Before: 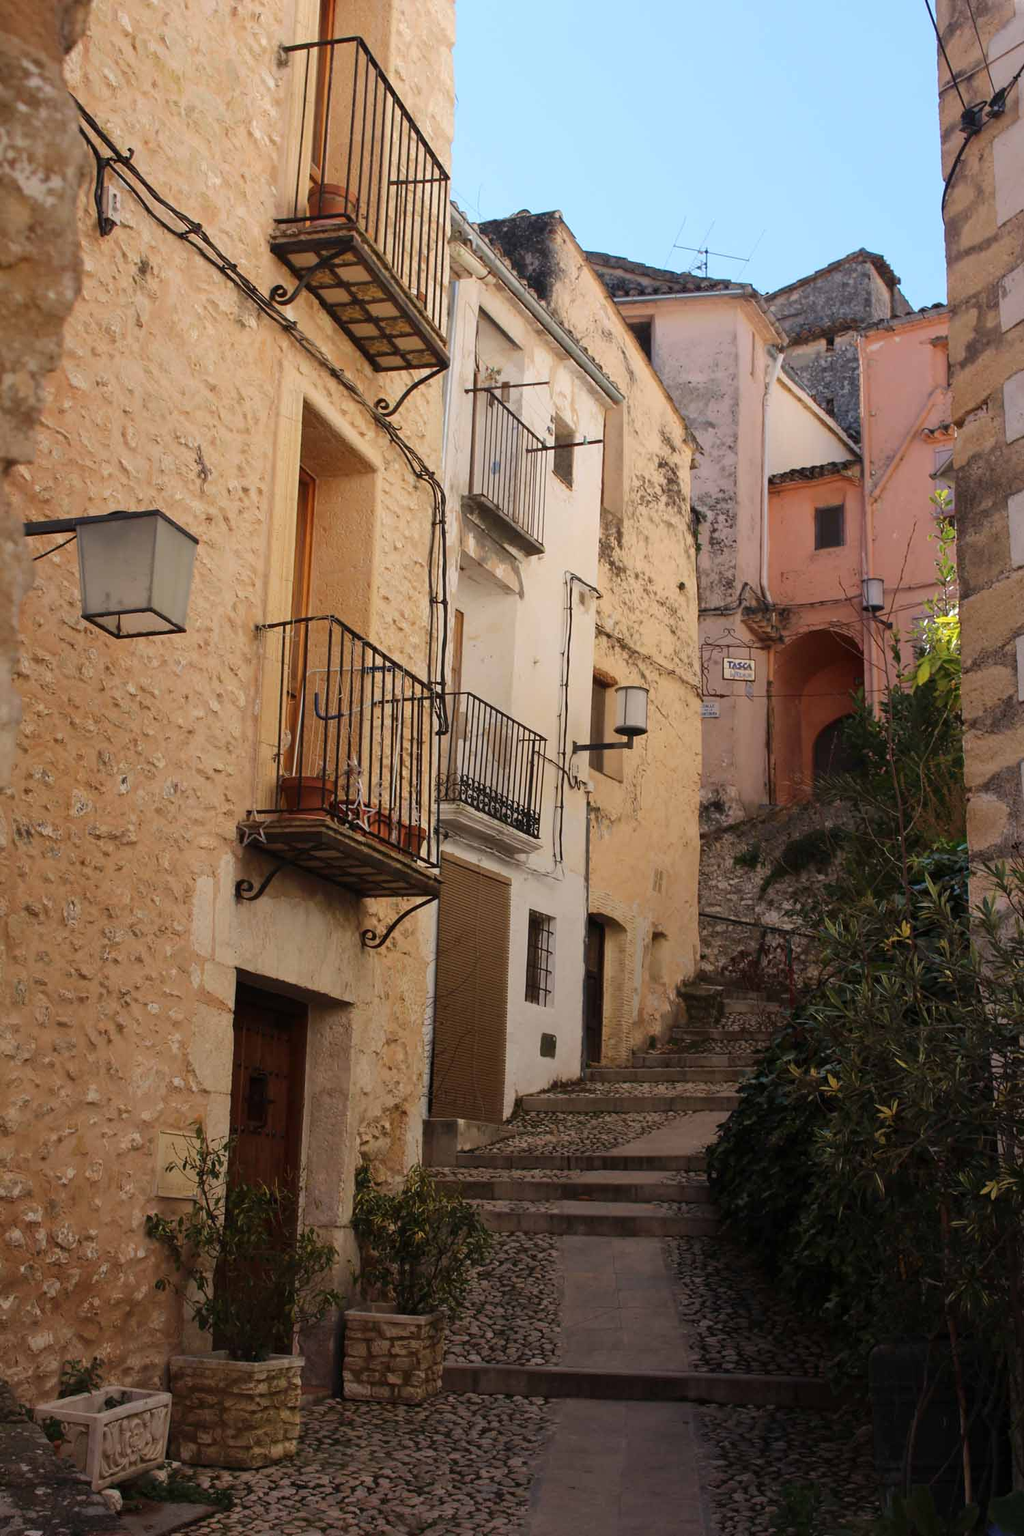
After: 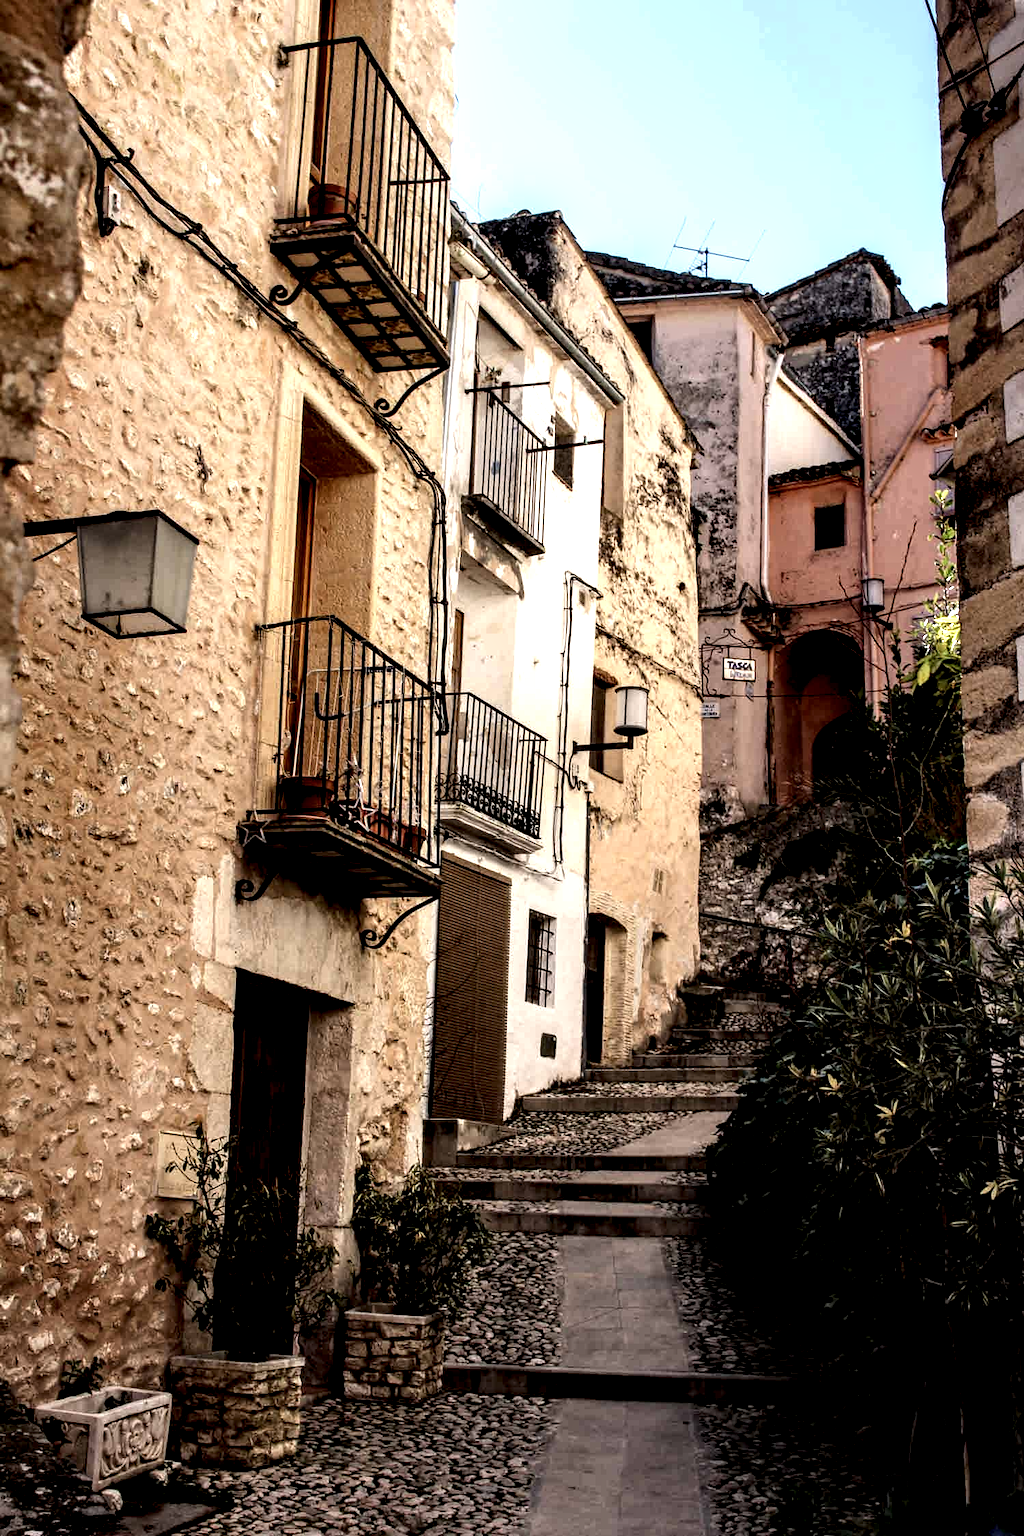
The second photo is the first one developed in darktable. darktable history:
local contrast: highlights 110%, shadows 45%, detail 291%
